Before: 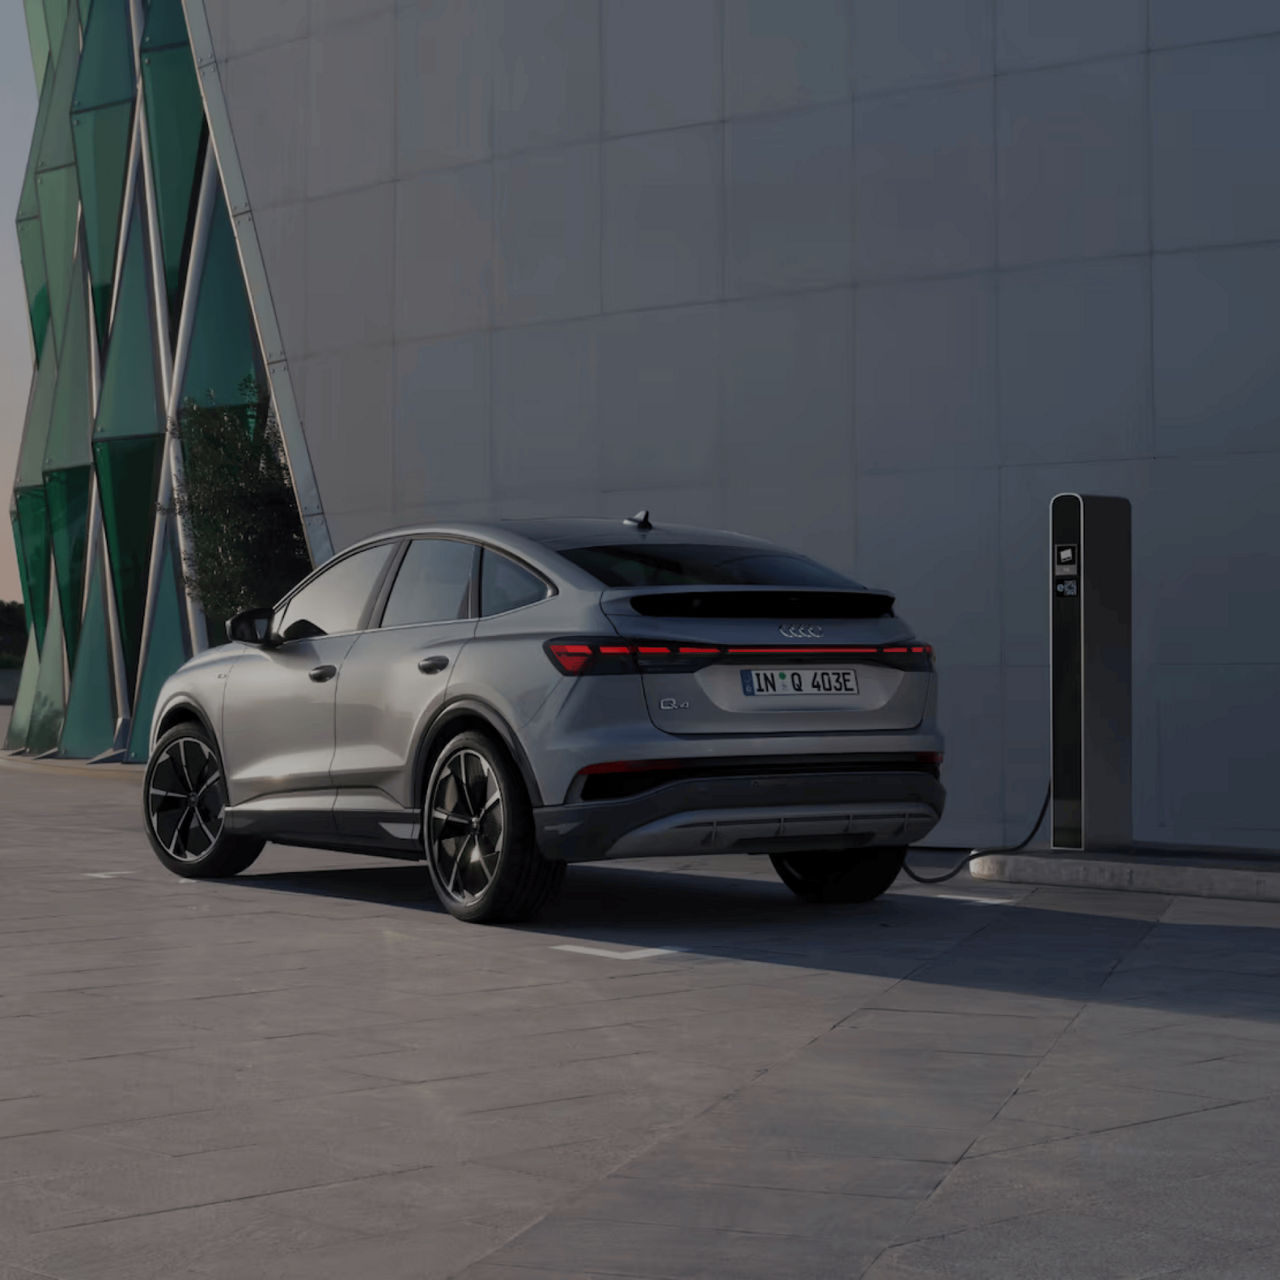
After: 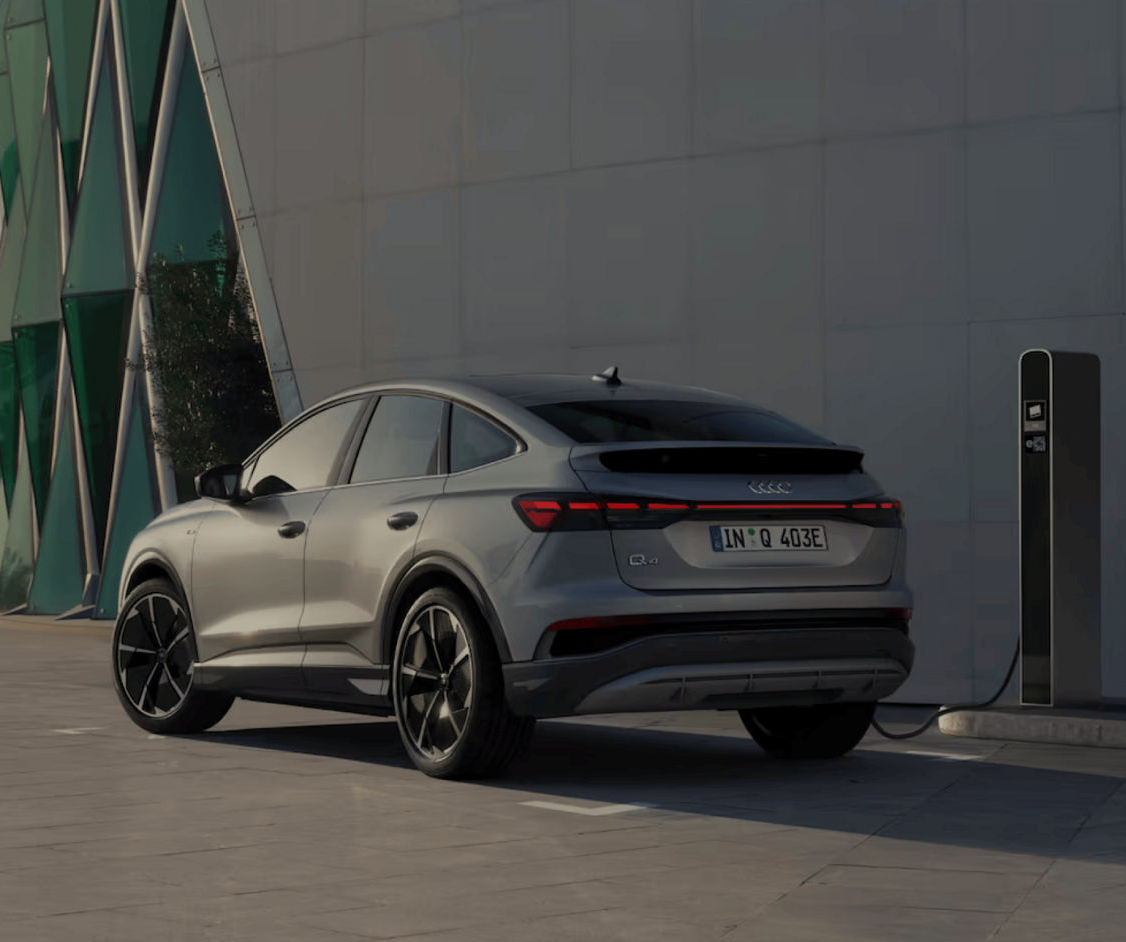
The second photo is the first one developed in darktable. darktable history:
crop and rotate: left 2.425%, top 11.305%, right 9.6%, bottom 15.08%
white balance: red 1.029, blue 0.92
